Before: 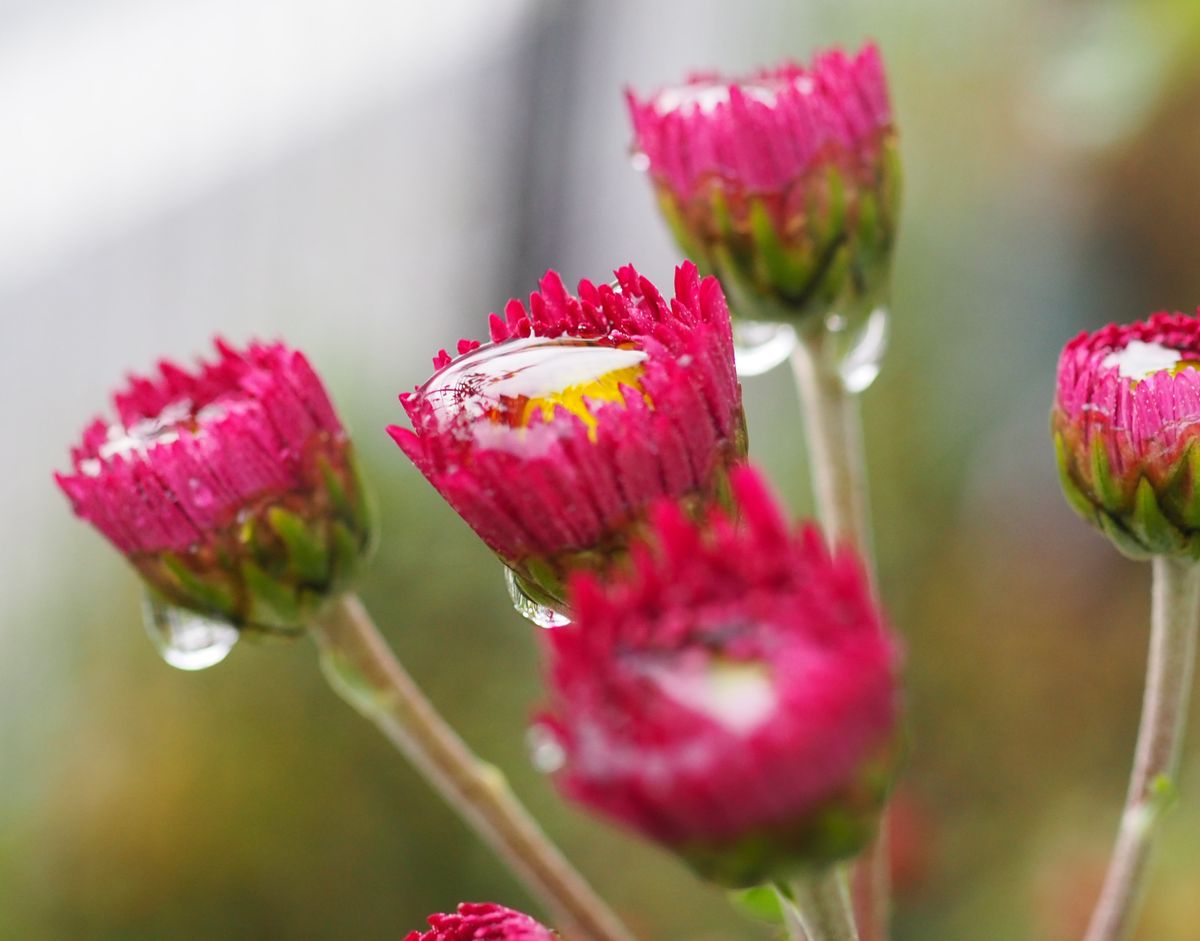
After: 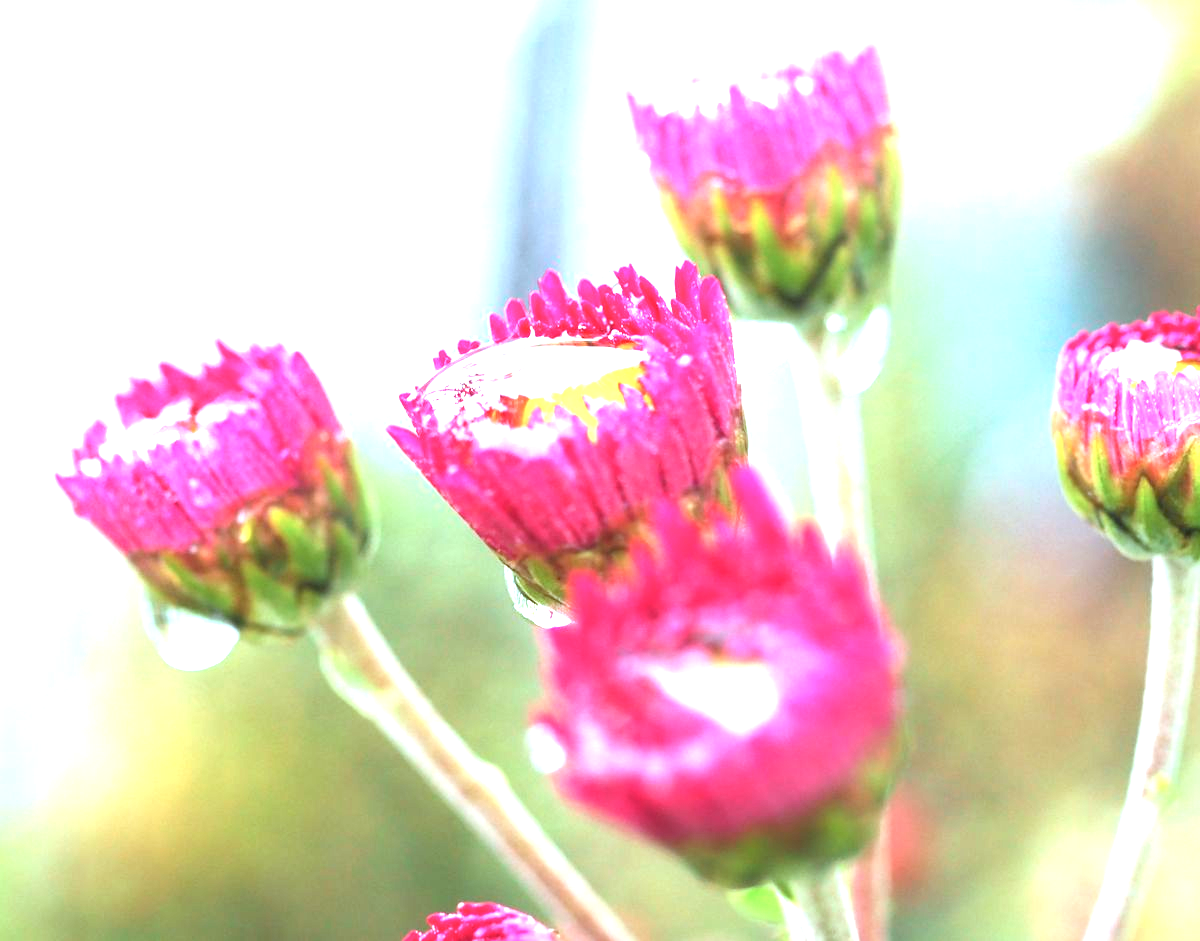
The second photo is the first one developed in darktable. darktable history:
color correction: highlights a* -9.73, highlights b* -21.22
exposure: exposure 2.04 EV, compensate highlight preservation false
